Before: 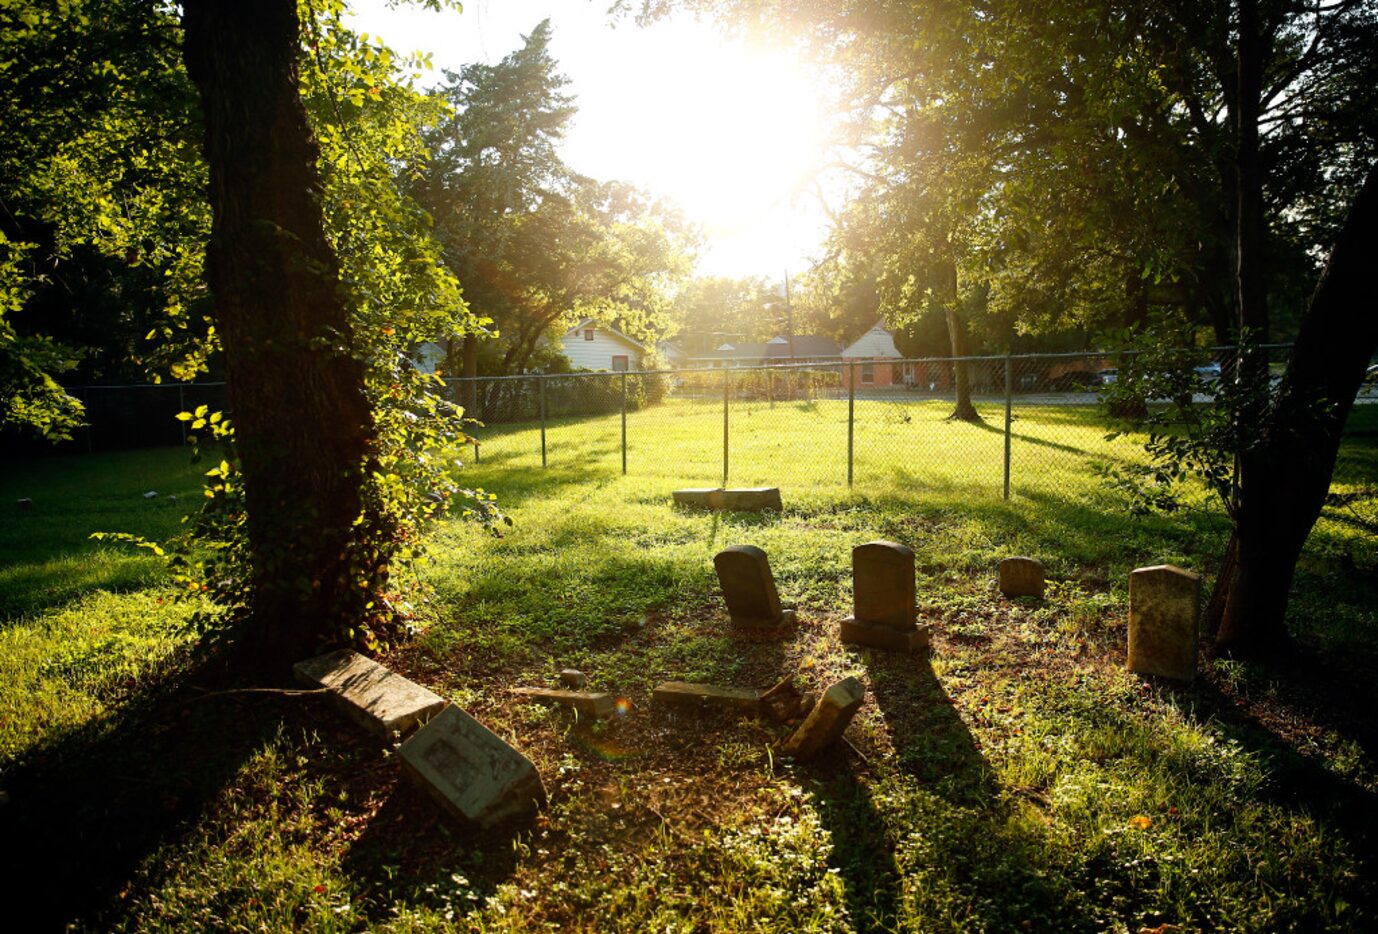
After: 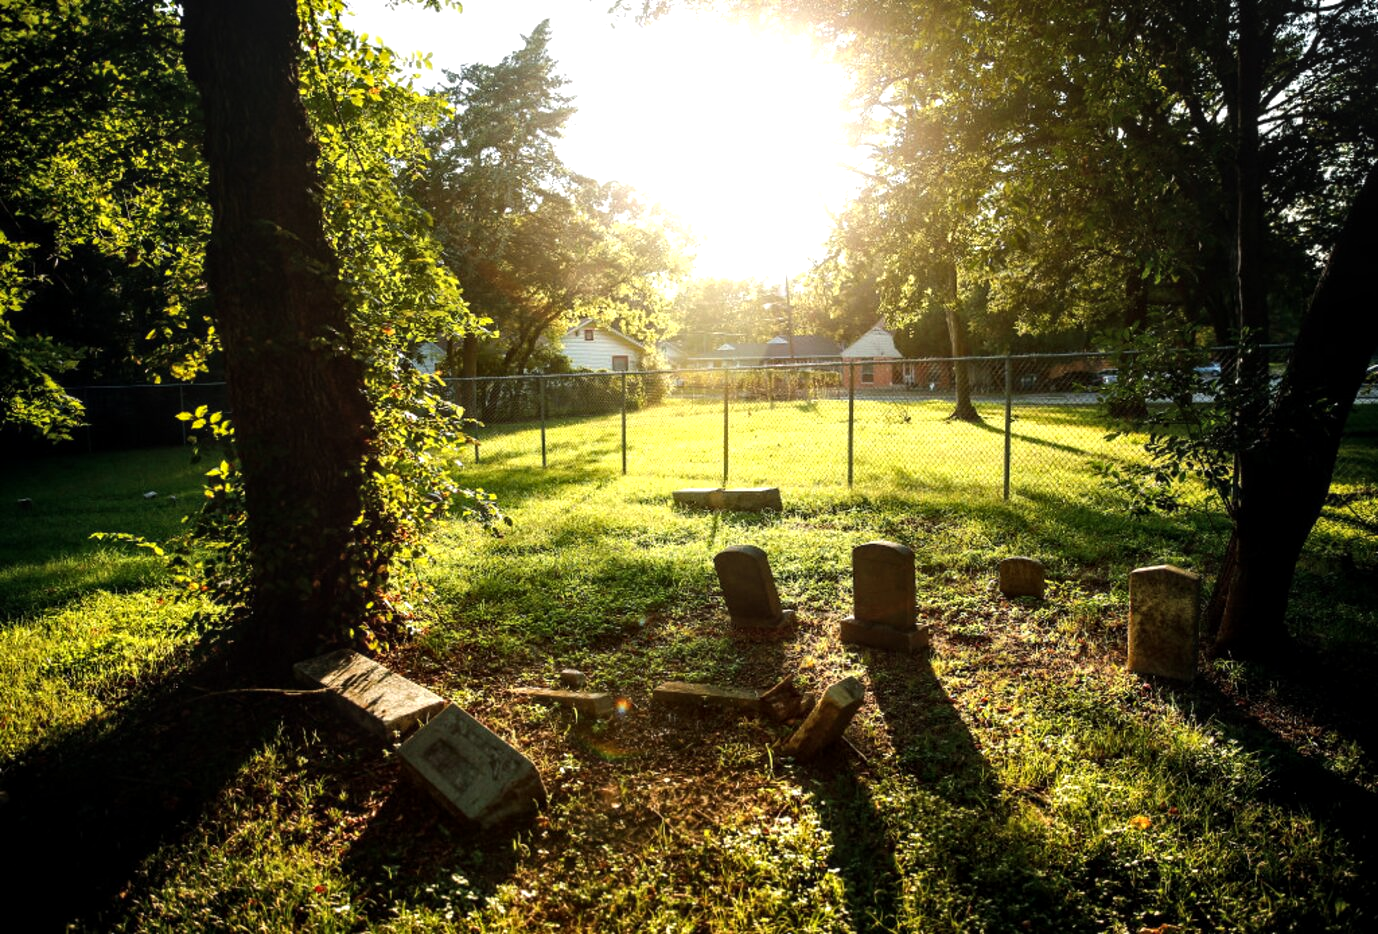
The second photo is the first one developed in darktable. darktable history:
white balance: red 1, blue 1
local contrast: on, module defaults
tone equalizer: -8 EV -0.417 EV, -7 EV -0.389 EV, -6 EV -0.333 EV, -5 EV -0.222 EV, -3 EV 0.222 EV, -2 EV 0.333 EV, -1 EV 0.389 EV, +0 EV 0.417 EV, edges refinement/feathering 500, mask exposure compensation -1.57 EV, preserve details no
